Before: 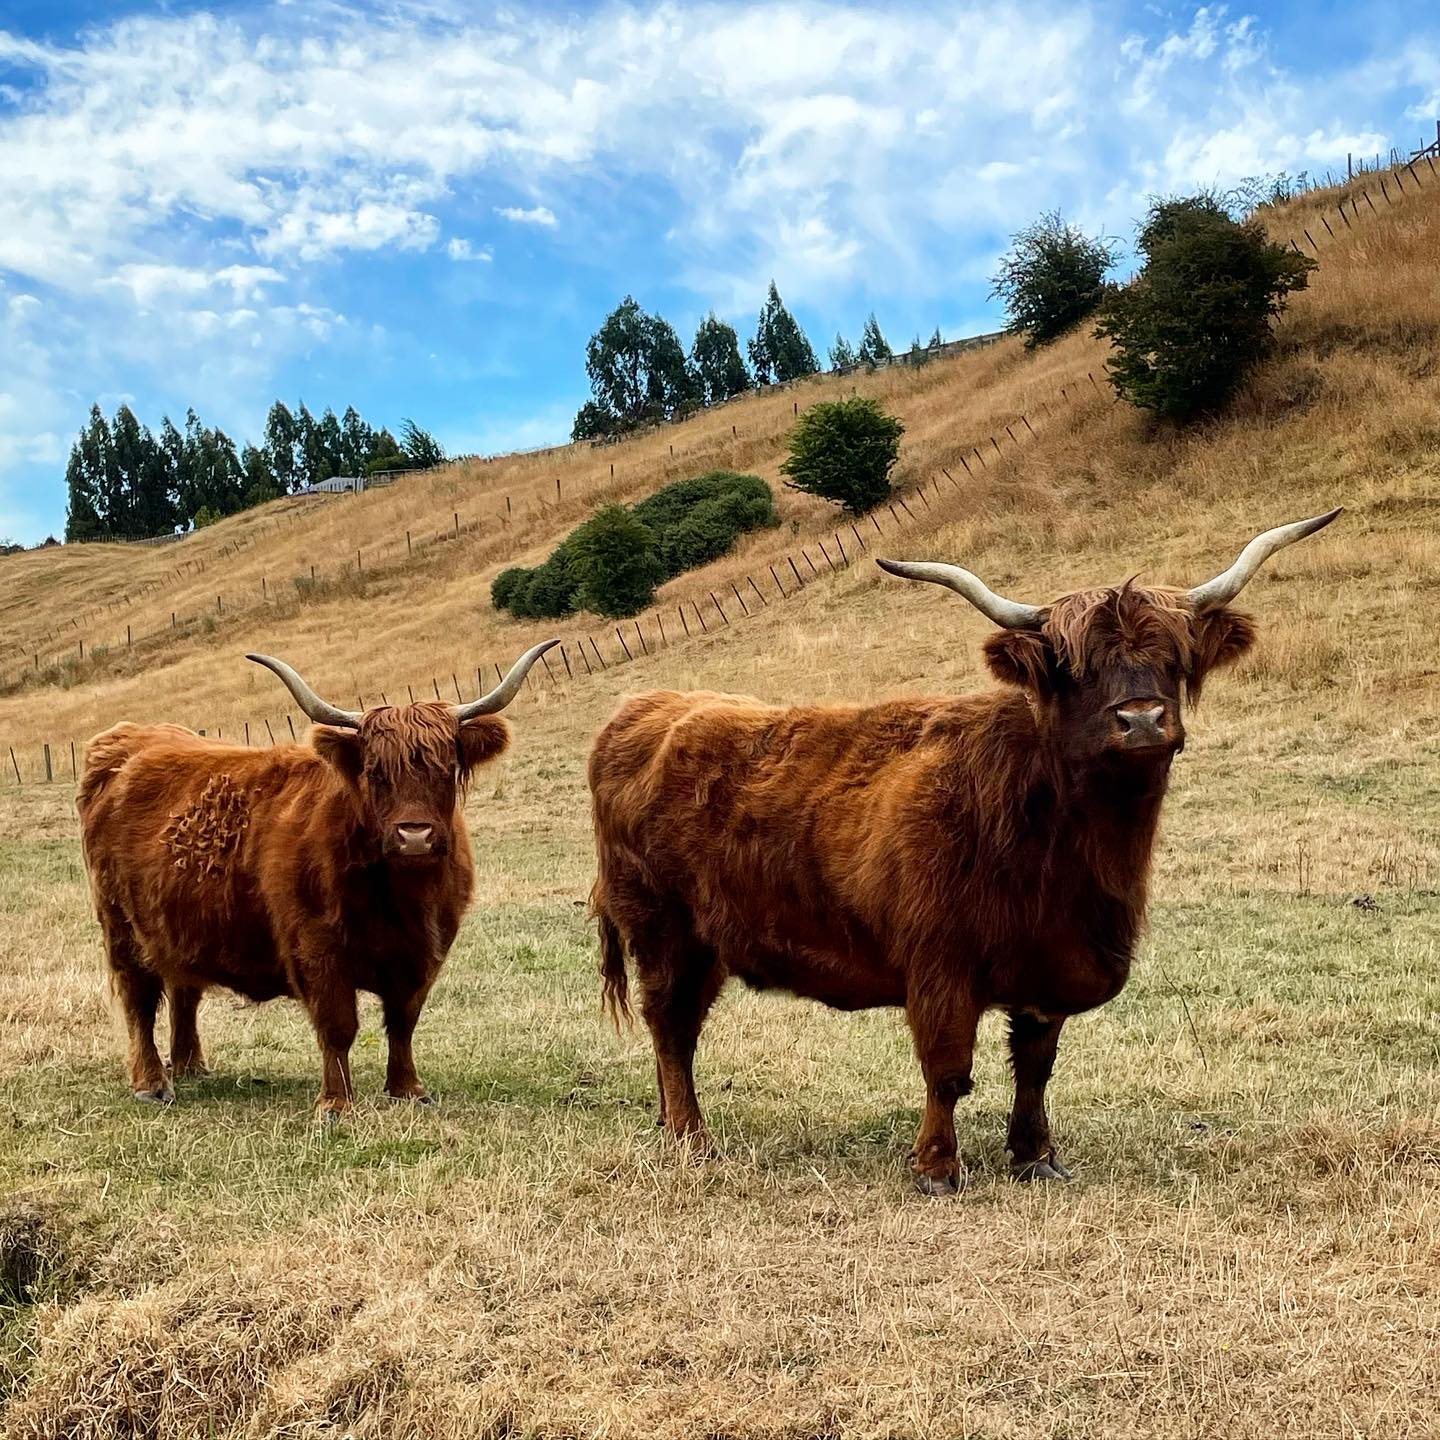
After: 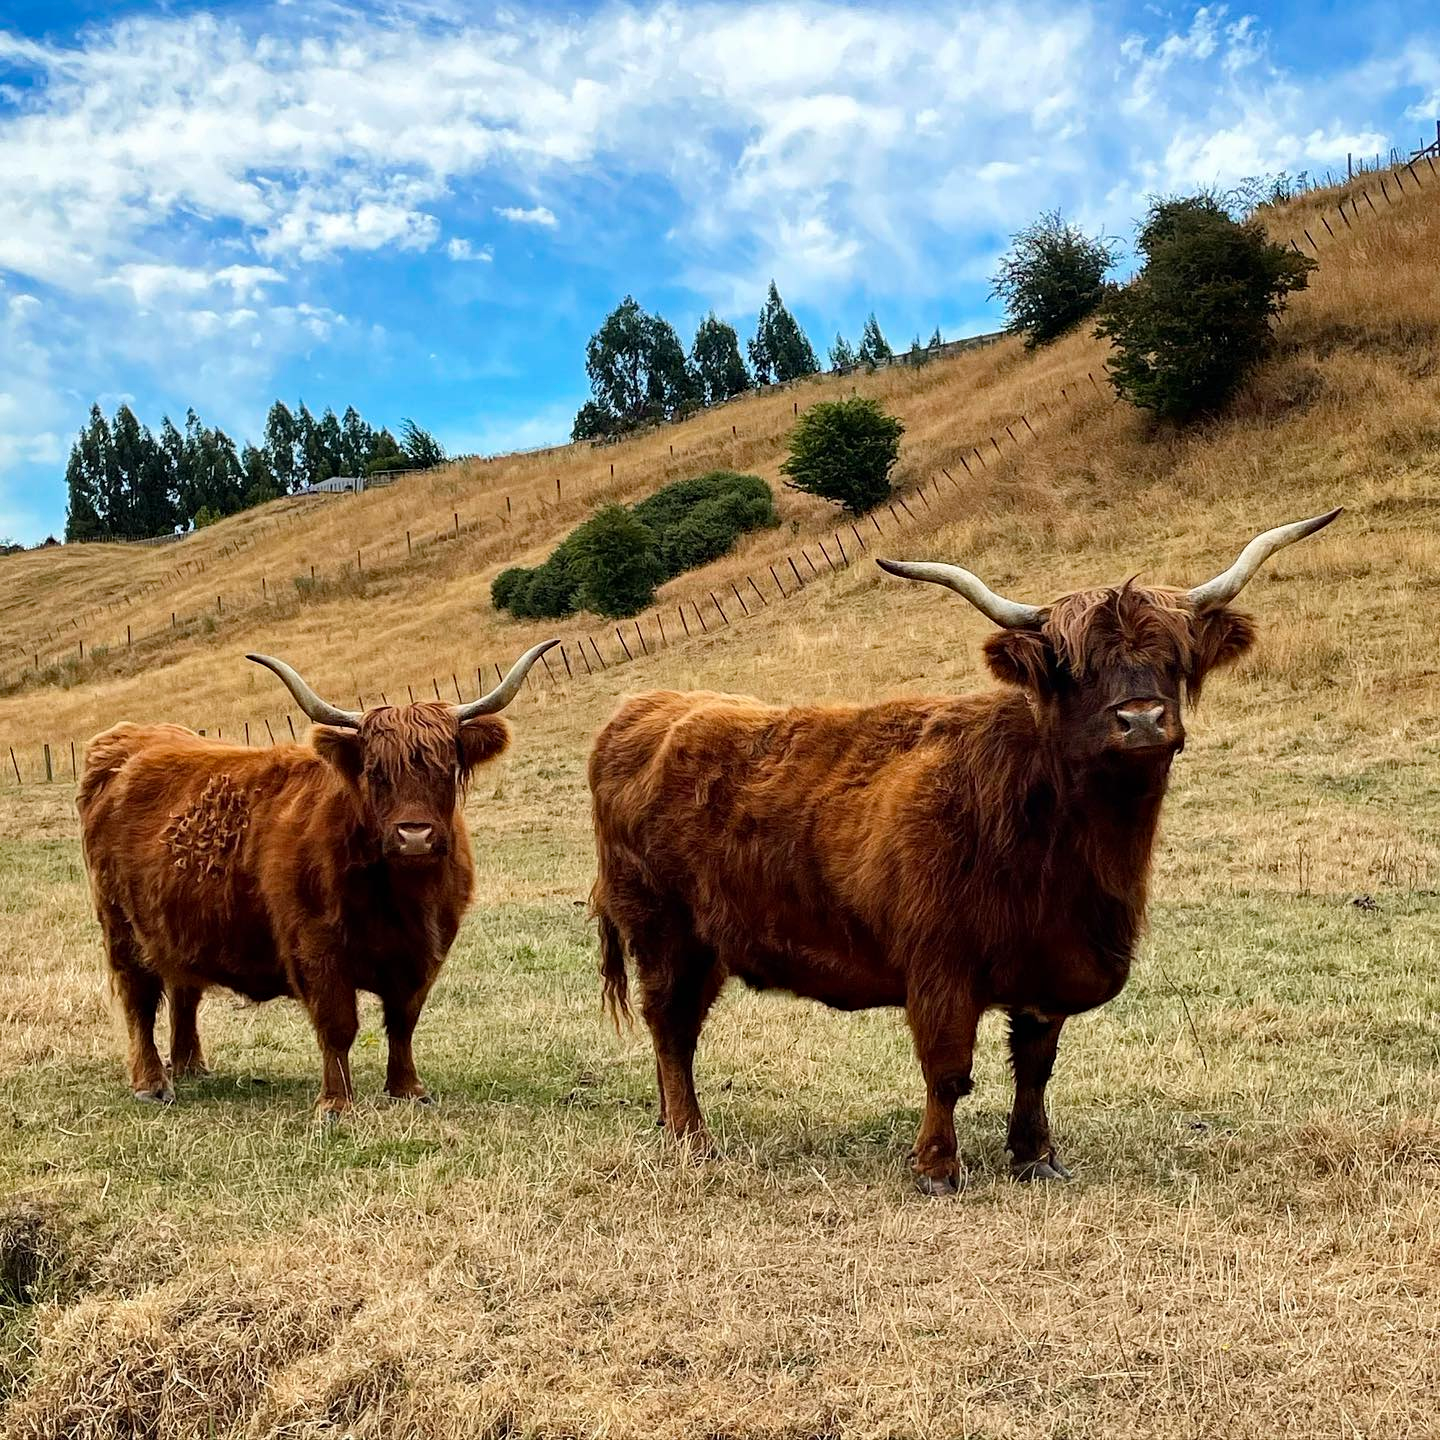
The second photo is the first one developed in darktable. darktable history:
exposure: compensate highlight preservation false
haze removal: strength 0.29, distance 0.25, compatibility mode true, adaptive false
